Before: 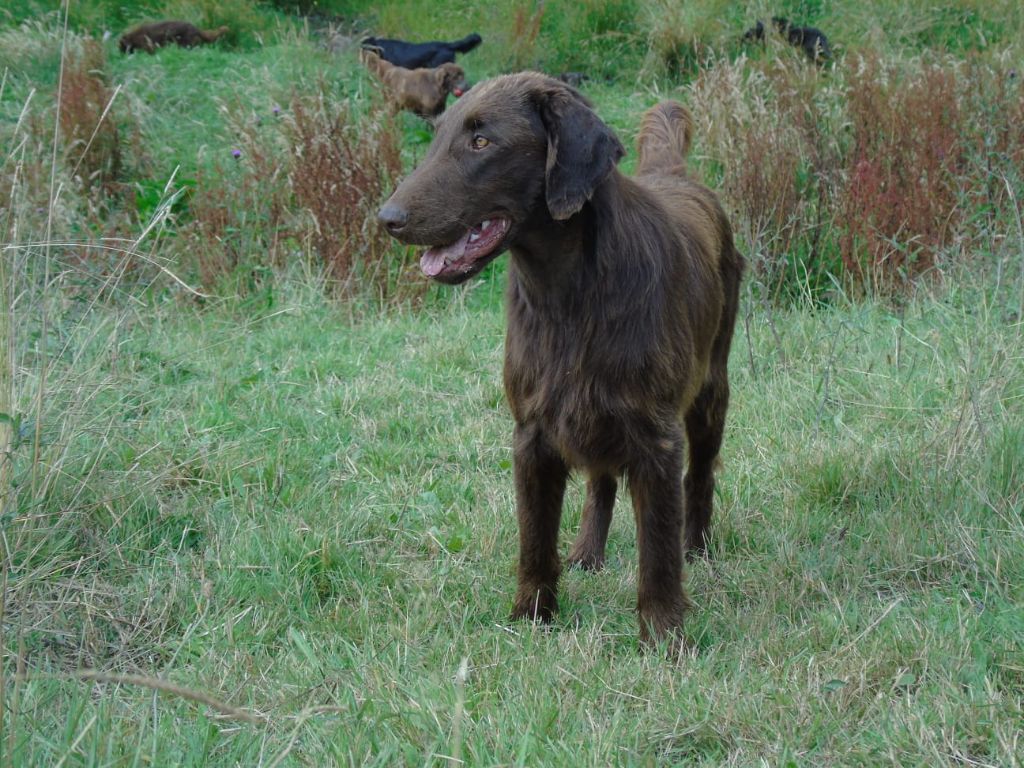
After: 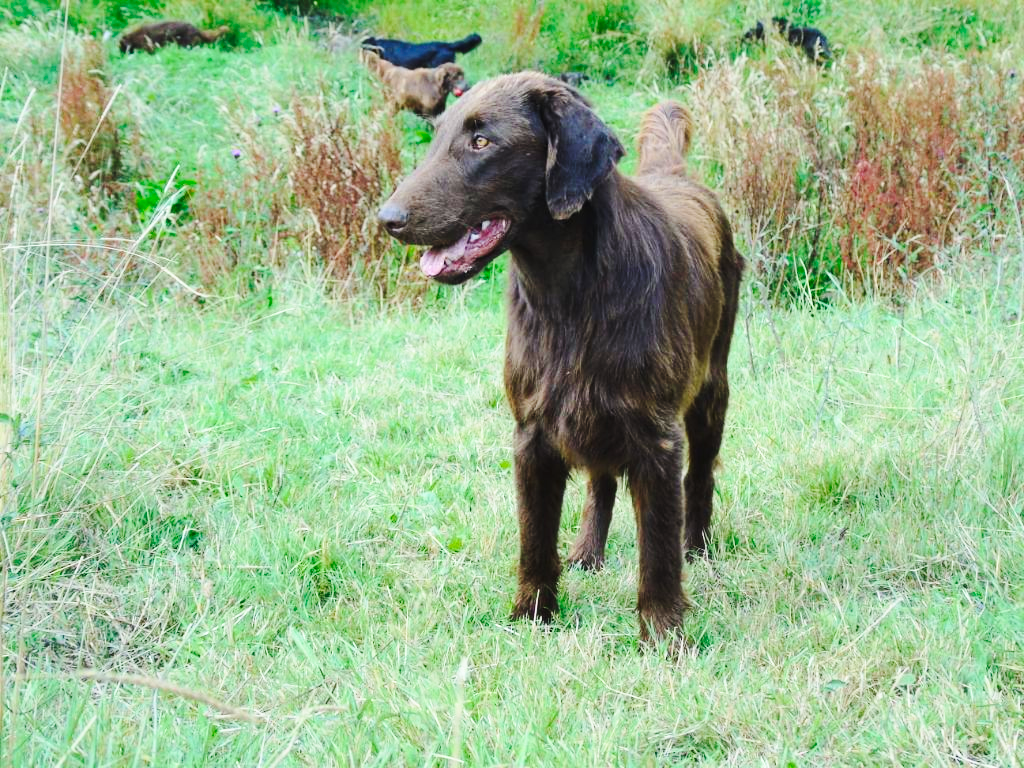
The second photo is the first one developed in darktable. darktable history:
contrast brightness saturation: contrast 0.2, brightness 0.16, saturation 0.22
color correction: highlights a* -0.137, highlights b* 0.137
base curve: curves: ch0 [(0, 0) (0.028, 0.03) (0.121, 0.232) (0.46, 0.748) (0.859, 0.968) (1, 1)], preserve colors none
